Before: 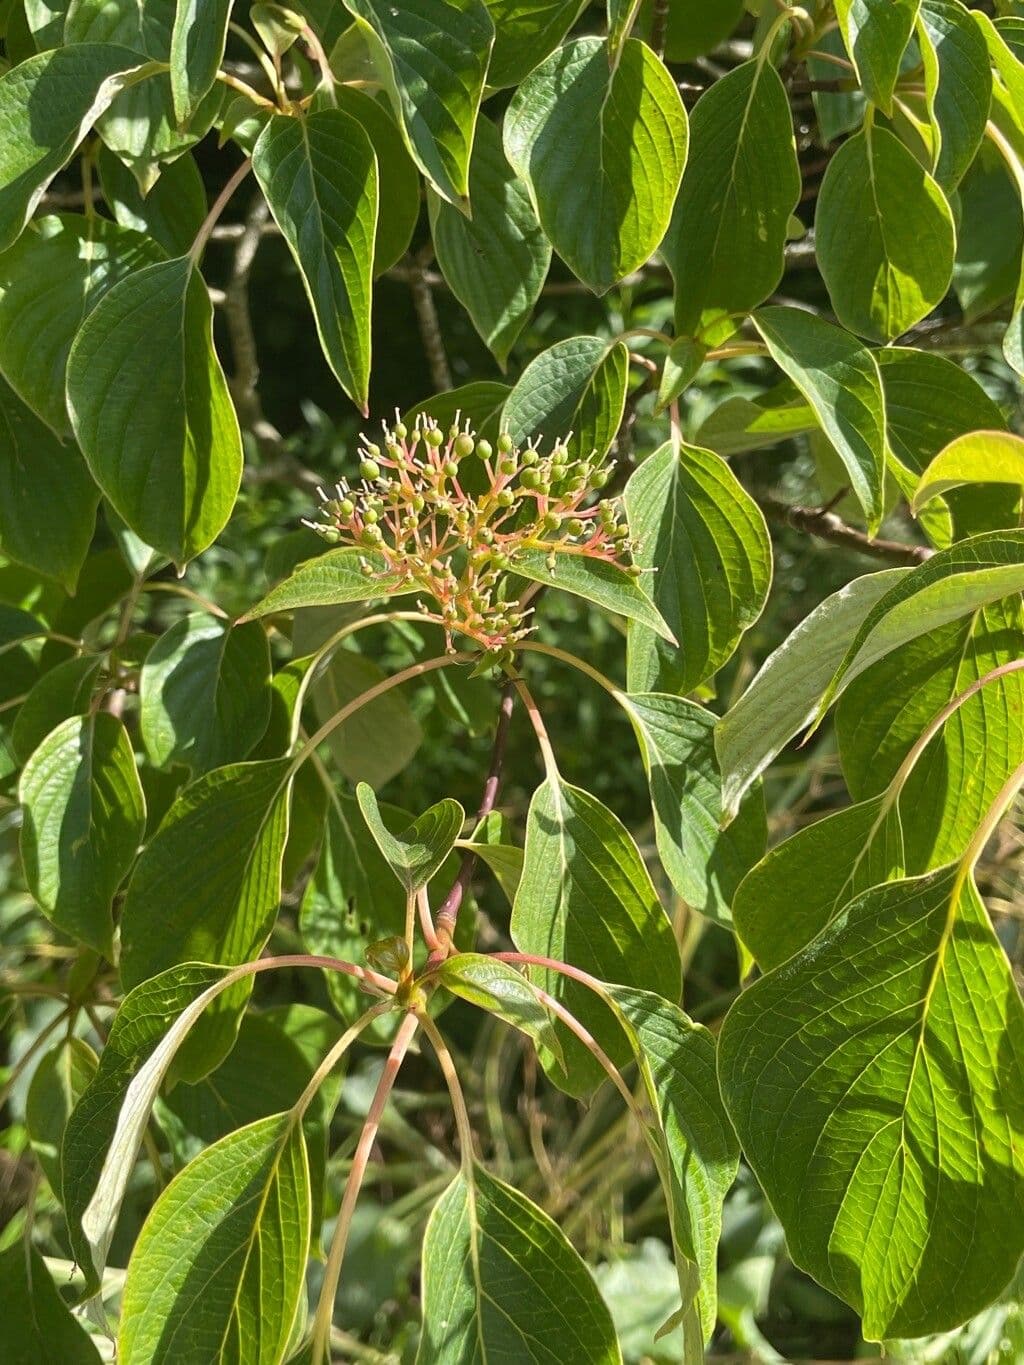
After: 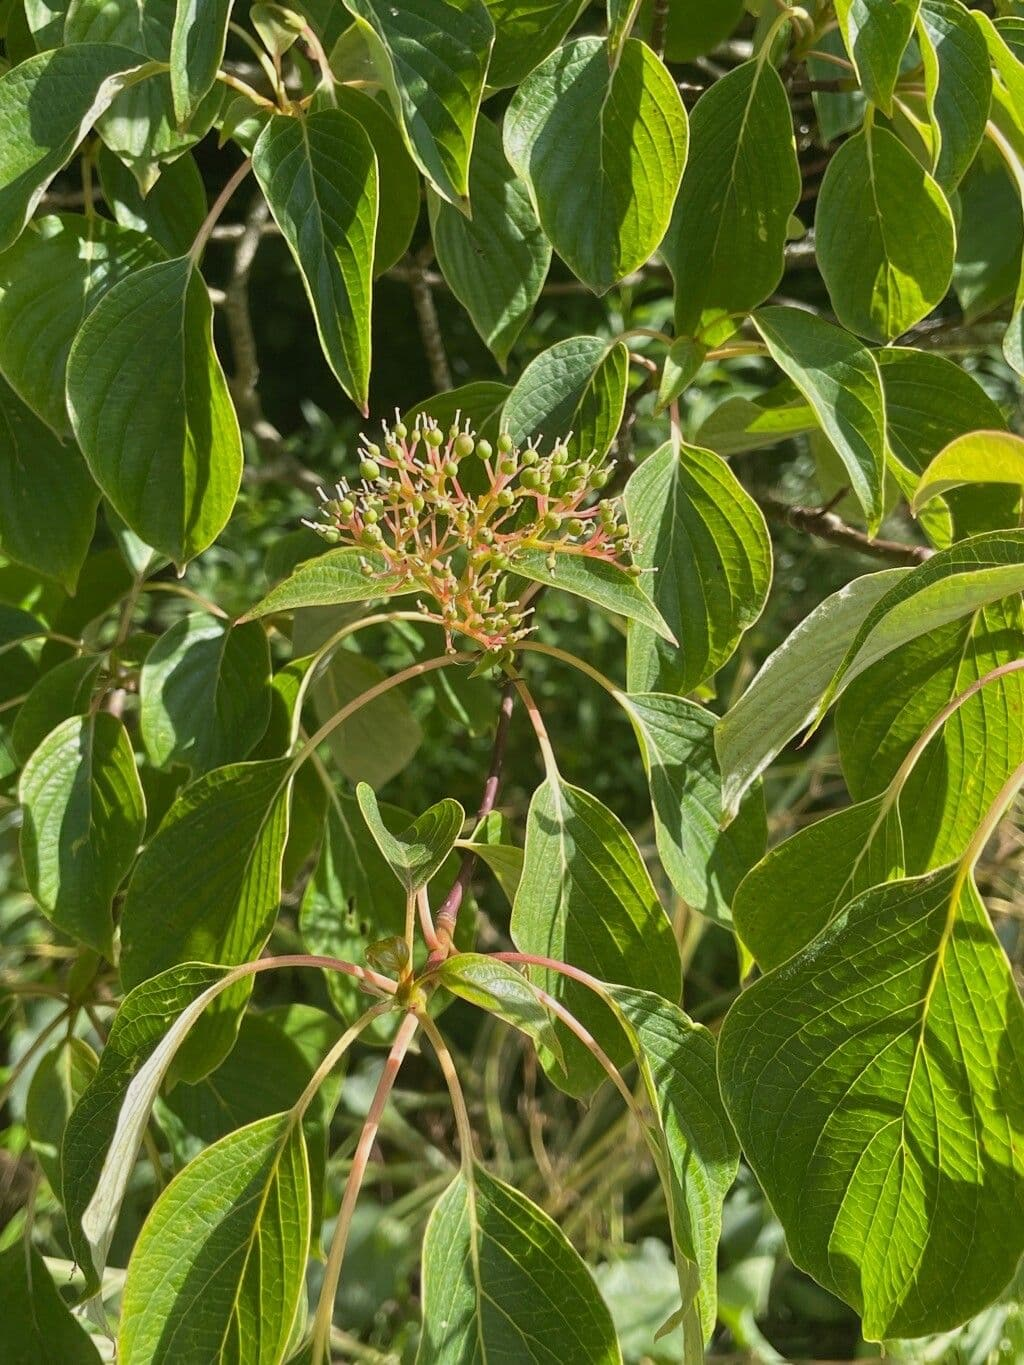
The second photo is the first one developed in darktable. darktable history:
tone equalizer: -8 EV -0.002 EV, -7 EV 0.005 EV, -6 EV -0.037 EV, -5 EV 0.017 EV, -4 EV -0.02 EV, -3 EV 0.01 EV, -2 EV -0.064 EV, -1 EV -0.316 EV, +0 EV -0.611 EV, mask exposure compensation -0.51 EV
